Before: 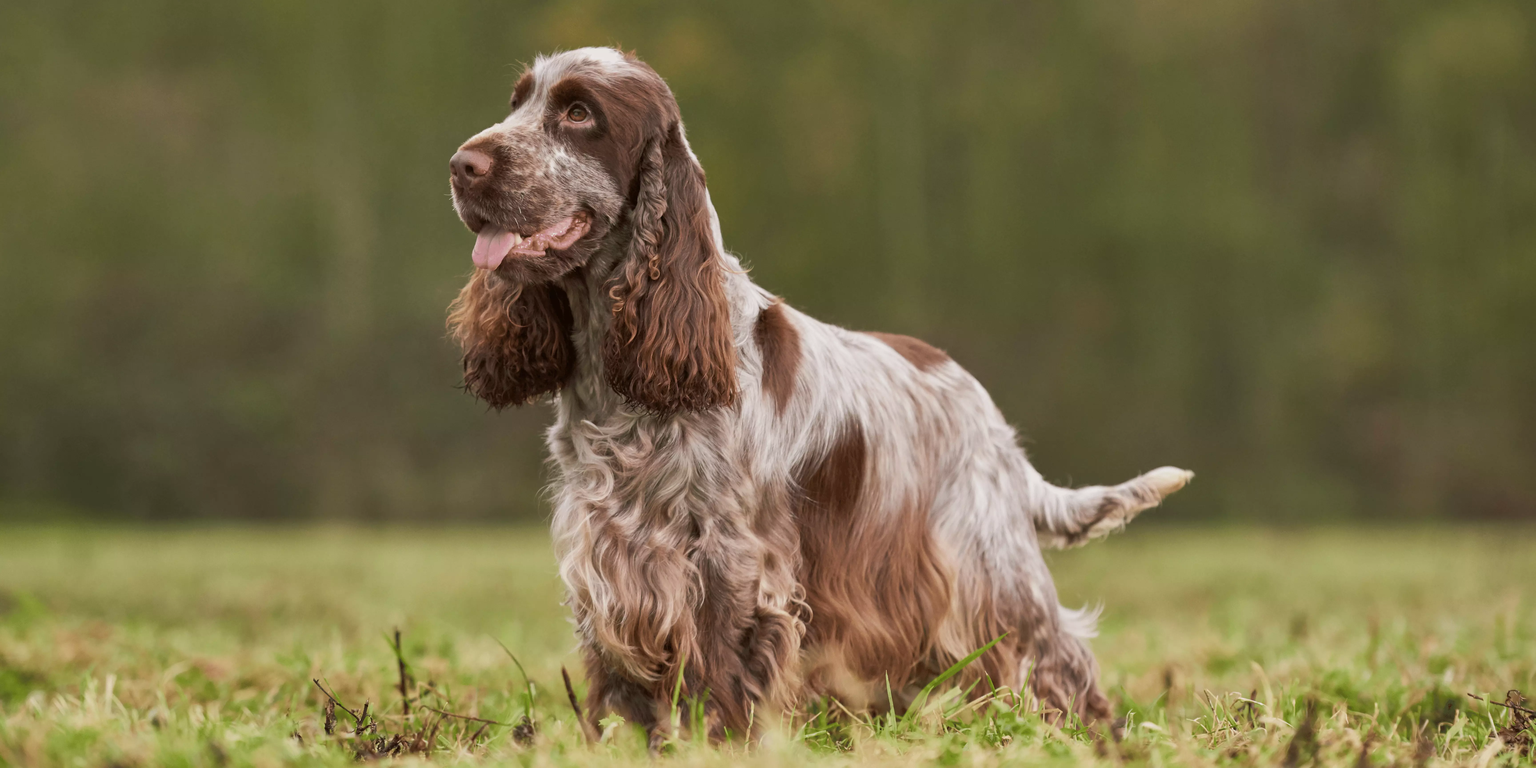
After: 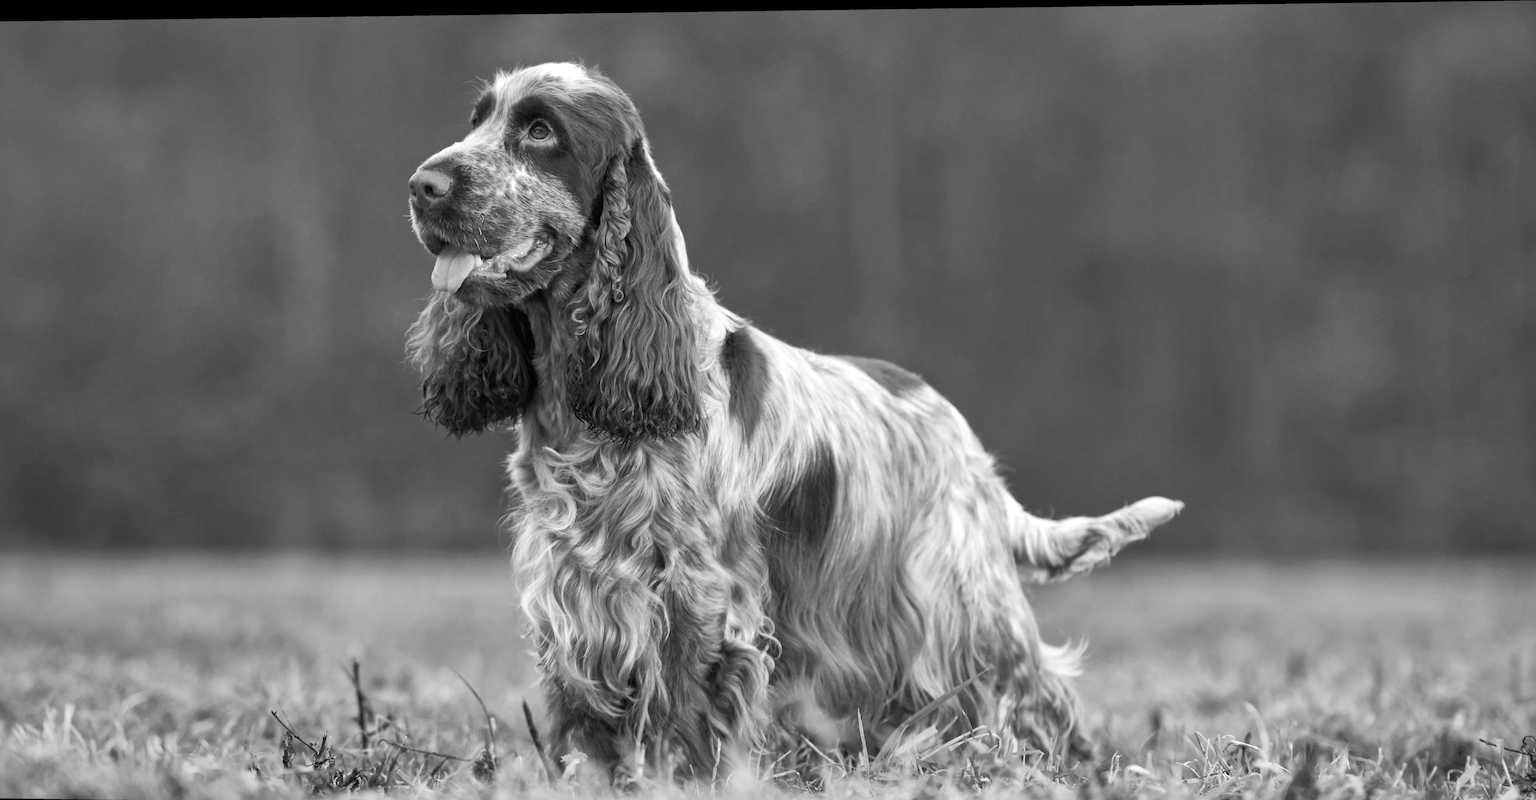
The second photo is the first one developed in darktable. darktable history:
local contrast: mode bilateral grid, contrast 20, coarseness 50, detail 120%, midtone range 0.2
rotate and perspective: lens shift (horizontal) -0.055, automatic cropping off
color calibration: output gray [0.22, 0.42, 0.37, 0], gray › normalize channels true, illuminant same as pipeline (D50), adaptation XYZ, x 0.346, y 0.359, gamut compression 0
exposure: black level correction 0, exposure 0.5 EV, compensate exposure bias true, compensate highlight preservation false
crop and rotate: left 2.536%, right 1.107%, bottom 2.246%
vignetting: brightness -0.167
